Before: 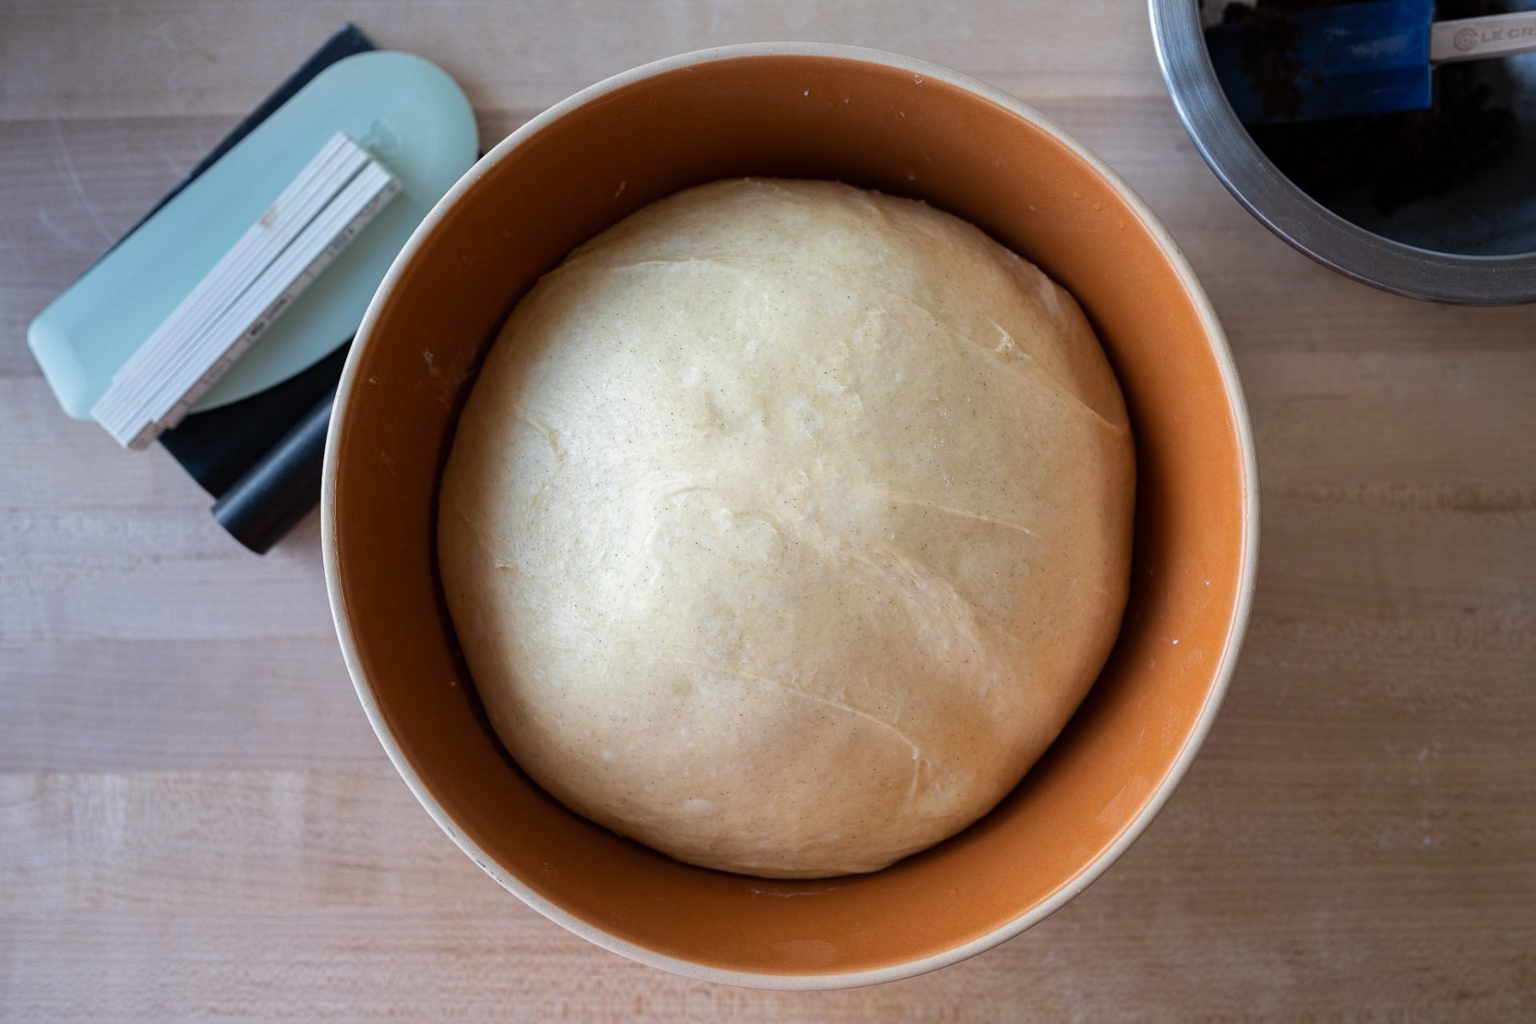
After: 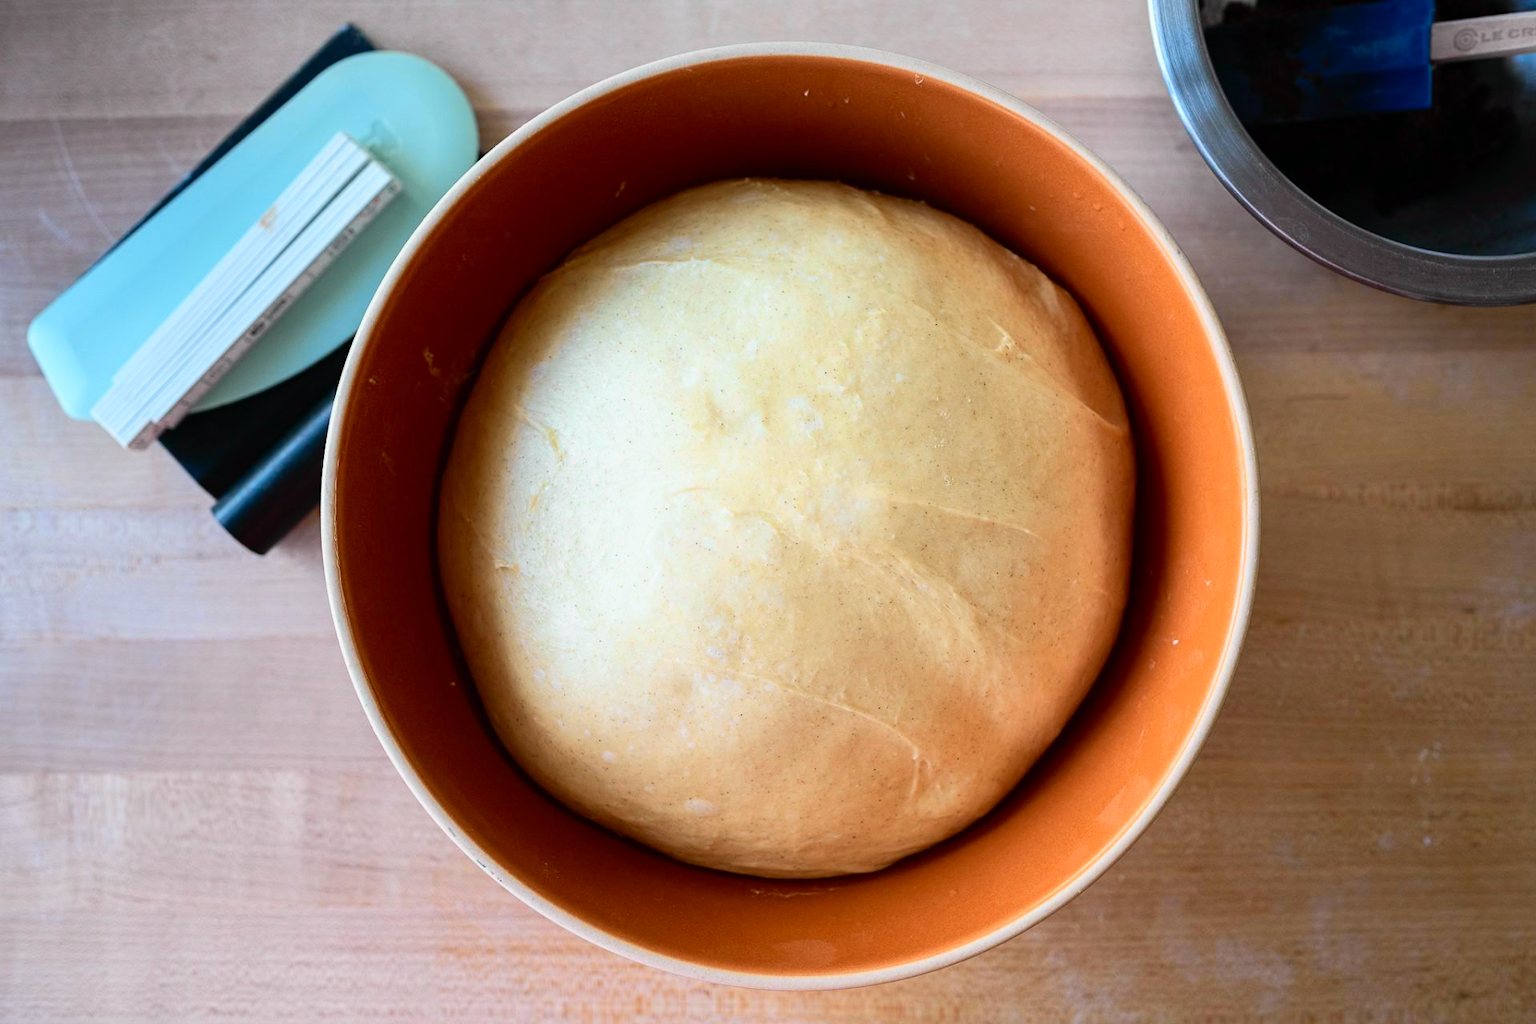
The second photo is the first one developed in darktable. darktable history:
tone curve: curves: ch0 [(0, 0.003) (0.044, 0.032) (0.12, 0.089) (0.19, 0.164) (0.269, 0.269) (0.473, 0.533) (0.595, 0.695) (0.718, 0.823) (0.855, 0.931) (1, 0.982)]; ch1 [(0, 0) (0.243, 0.245) (0.427, 0.387) (0.493, 0.481) (0.501, 0.5) (0.521, 0.528) (0.554, 0.586) (0.607, 0.655) (0.671, 0.735) (0.796, 0.85) (1, 1)]; ch2 [(0, 0) (0.249, 0.216) (0.357, 0.317) (0.448, 0.432) (0.478, 0.492) (0.498, 0.499) (0.517, 0.519) (0.537, 0.57) (0.569, 0.623) (0.61, 0.663) (0.706, 0.75) (0.808, 0.809) (0.991, 0.968)], color space Lab, independent channels, preserve colors none
